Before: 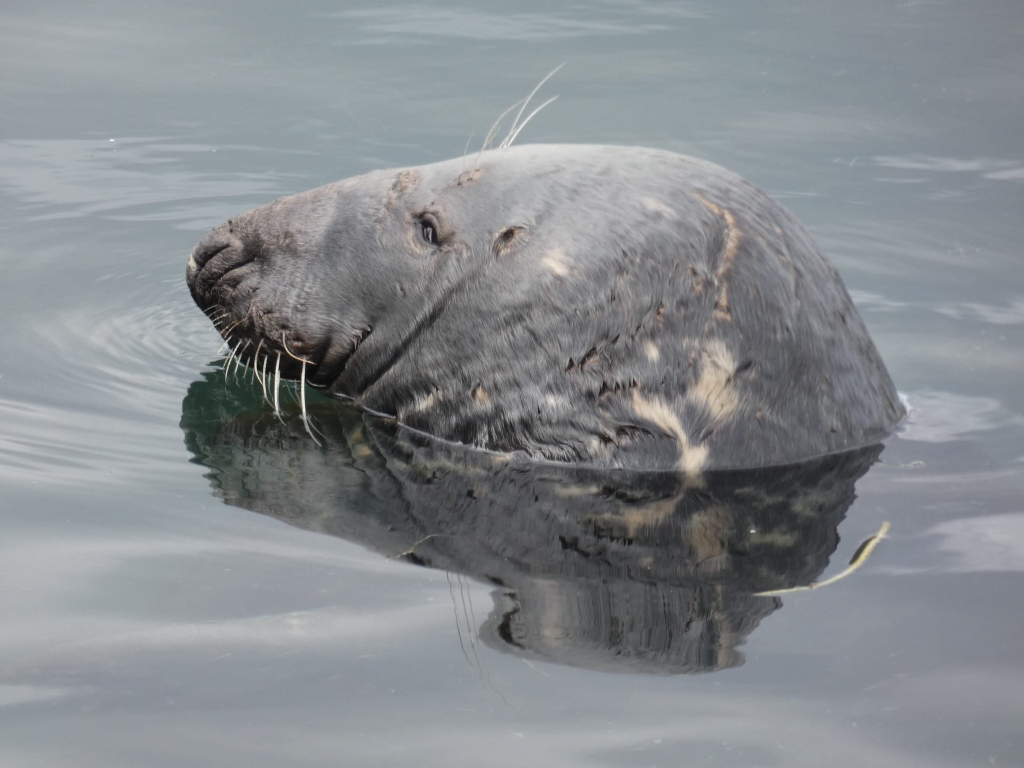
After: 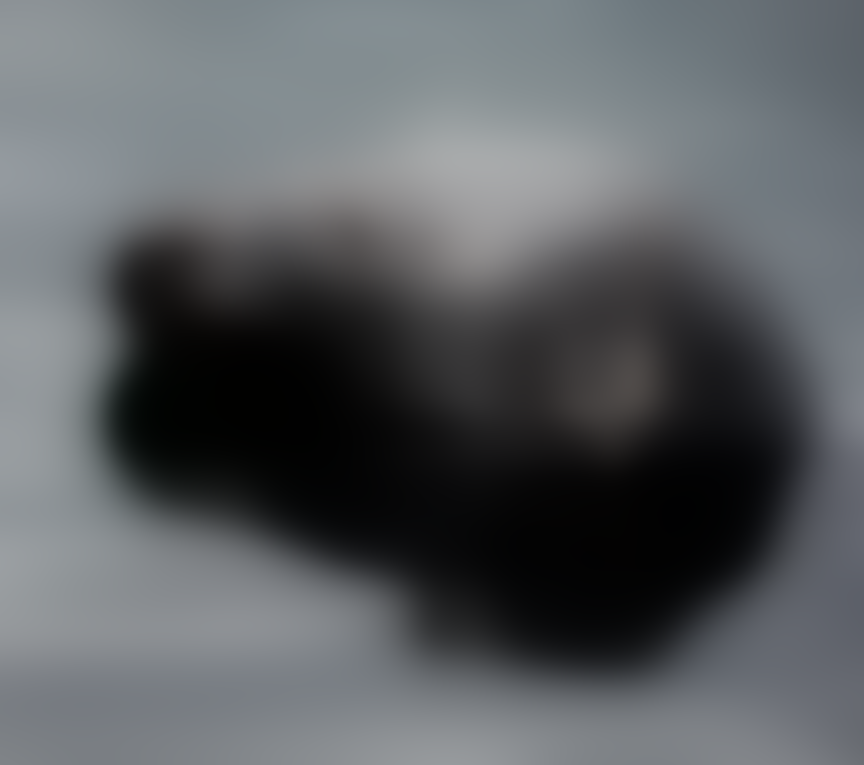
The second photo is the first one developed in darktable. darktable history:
lowpass: radius 31.92, contrast 1.72, brightness -0.98, saturation 0.94
filmic rgb: black relative exposure -7.65 EV, white relative exposure 4.56 EV, hardness 3.61
white balance: emerald 1
crop: left 7.598%, right 7.873%
